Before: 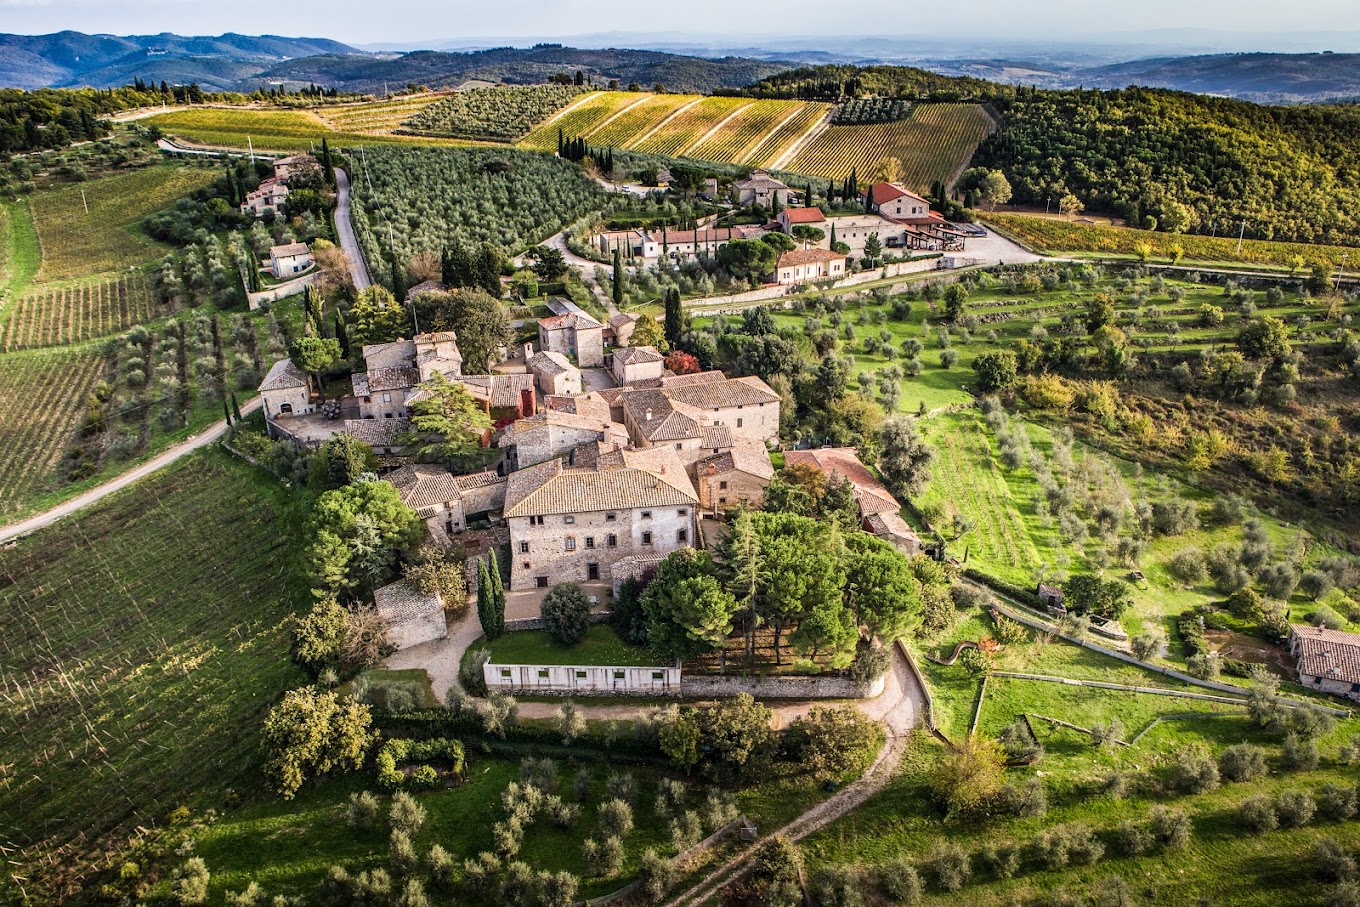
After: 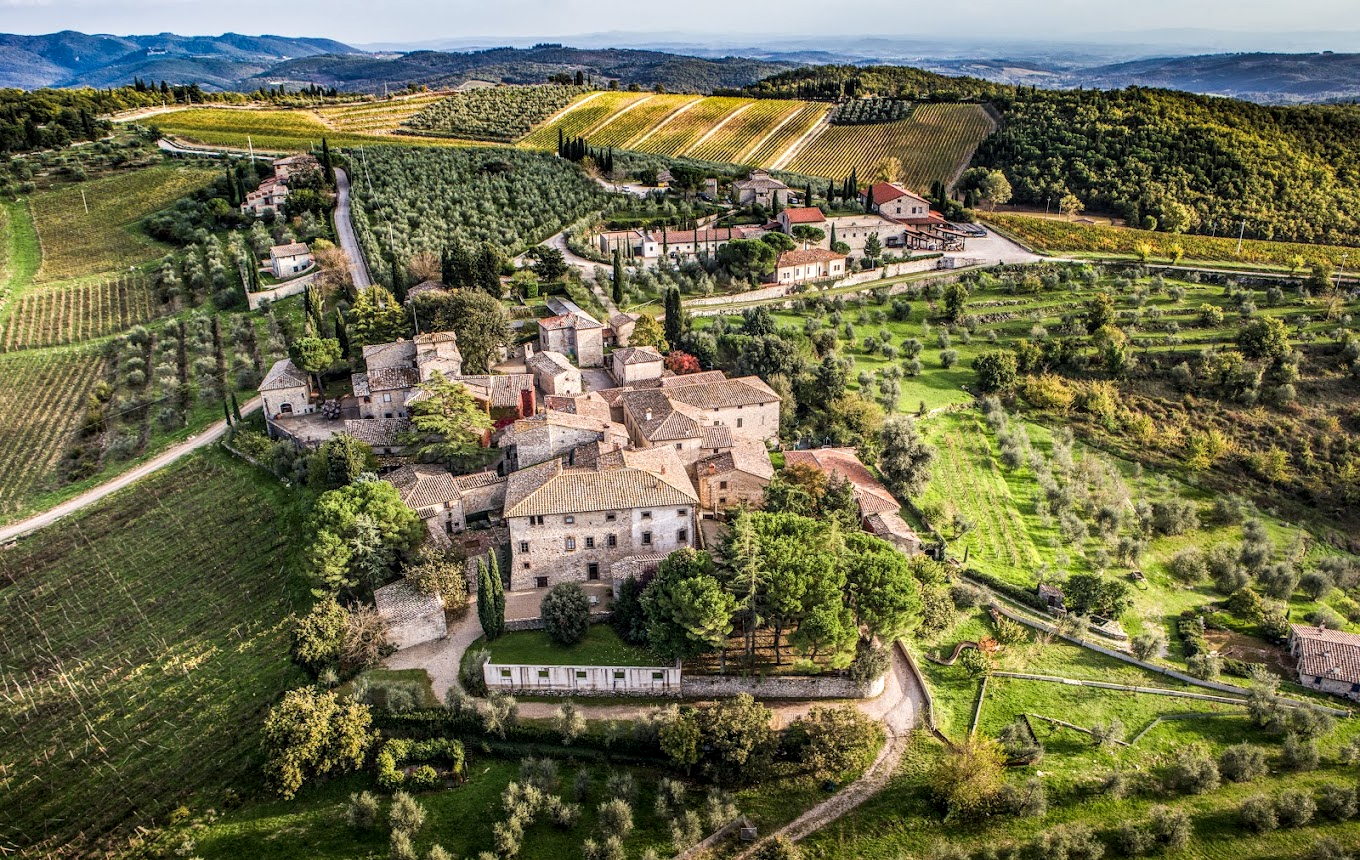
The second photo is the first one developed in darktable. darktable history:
crop and rotate: top 0%, bottom 5.097%
local contrast: on, module defaults
